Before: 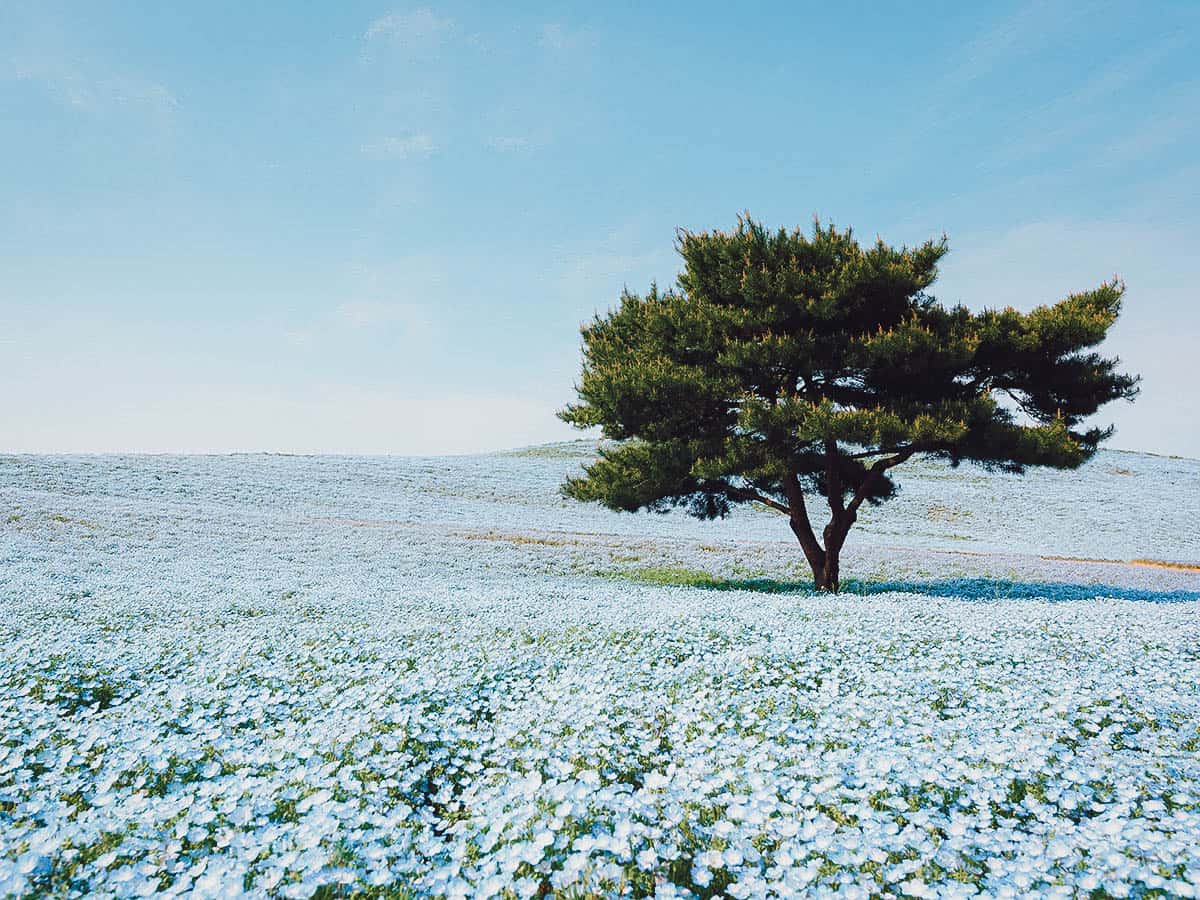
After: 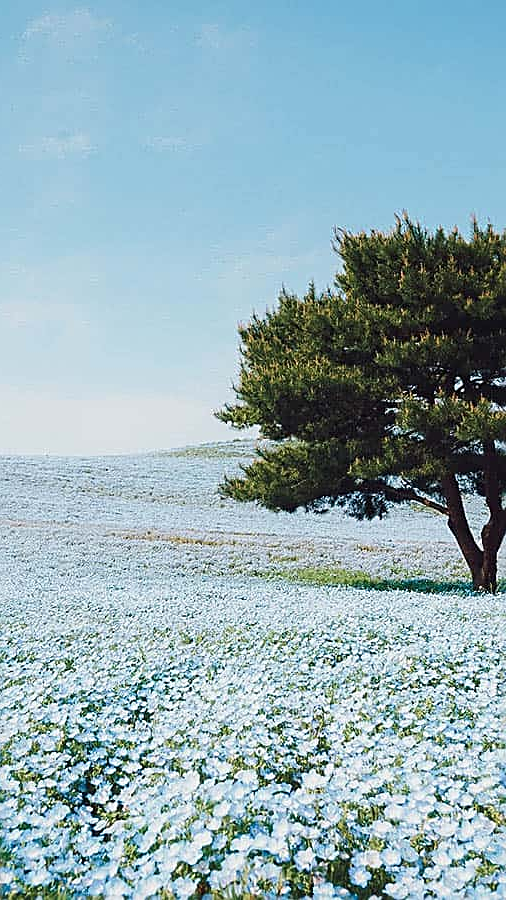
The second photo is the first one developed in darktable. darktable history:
sharpen: on, module defaults
crop: left 28.583%, right 29.231%
